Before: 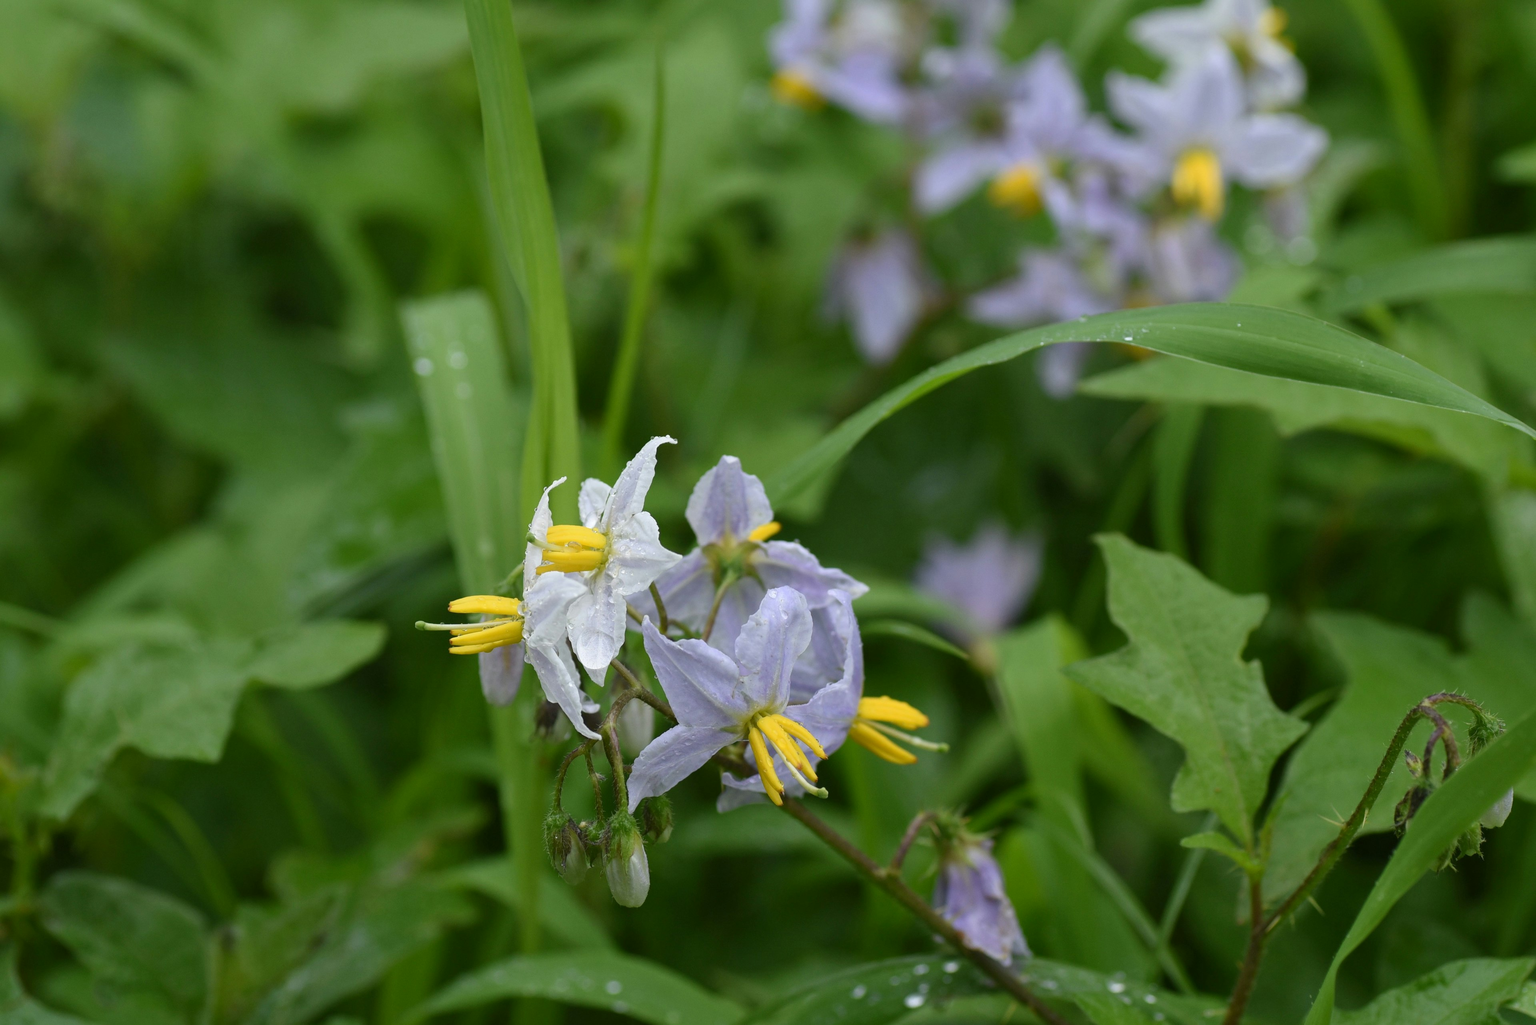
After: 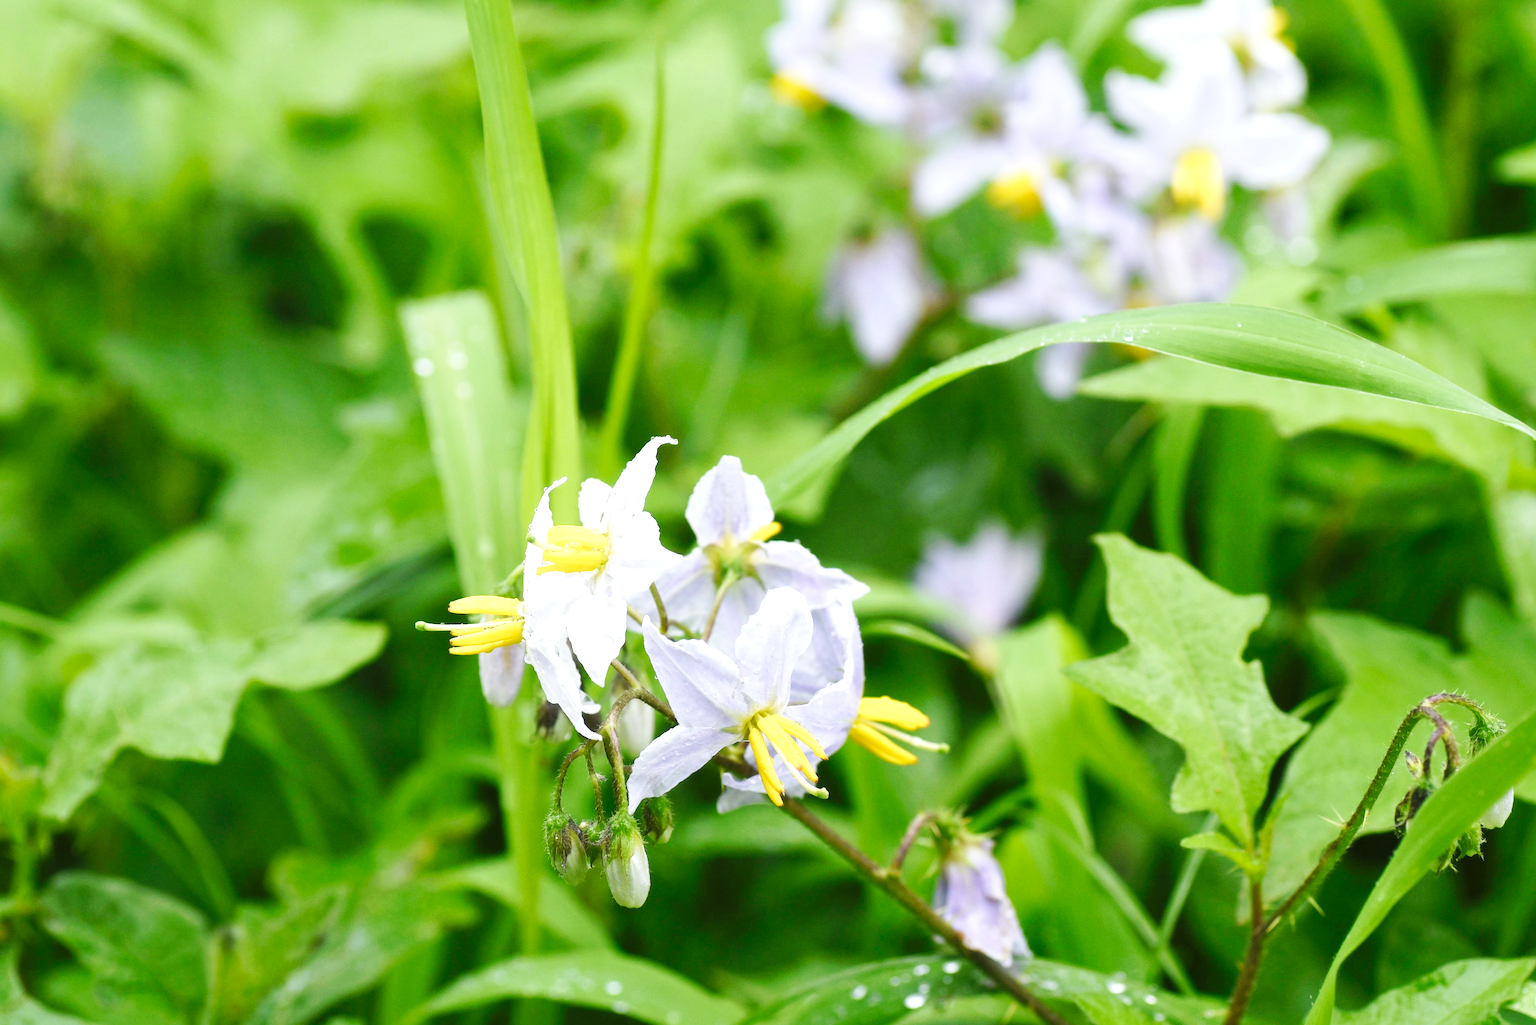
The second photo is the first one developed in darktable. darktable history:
exposure: black level correction 0, exposure 1.173 EV, compensate exposure bias true, compensate highlight preservation false
base curve: curves: ch0 [(0, 0) (0.032, 0.025) (0.121, 0.166) (0.206, 0.329) (0.605, 0.79) (1, 1)], preserve colors none
haze removal: strength -0.1, adaptive false
